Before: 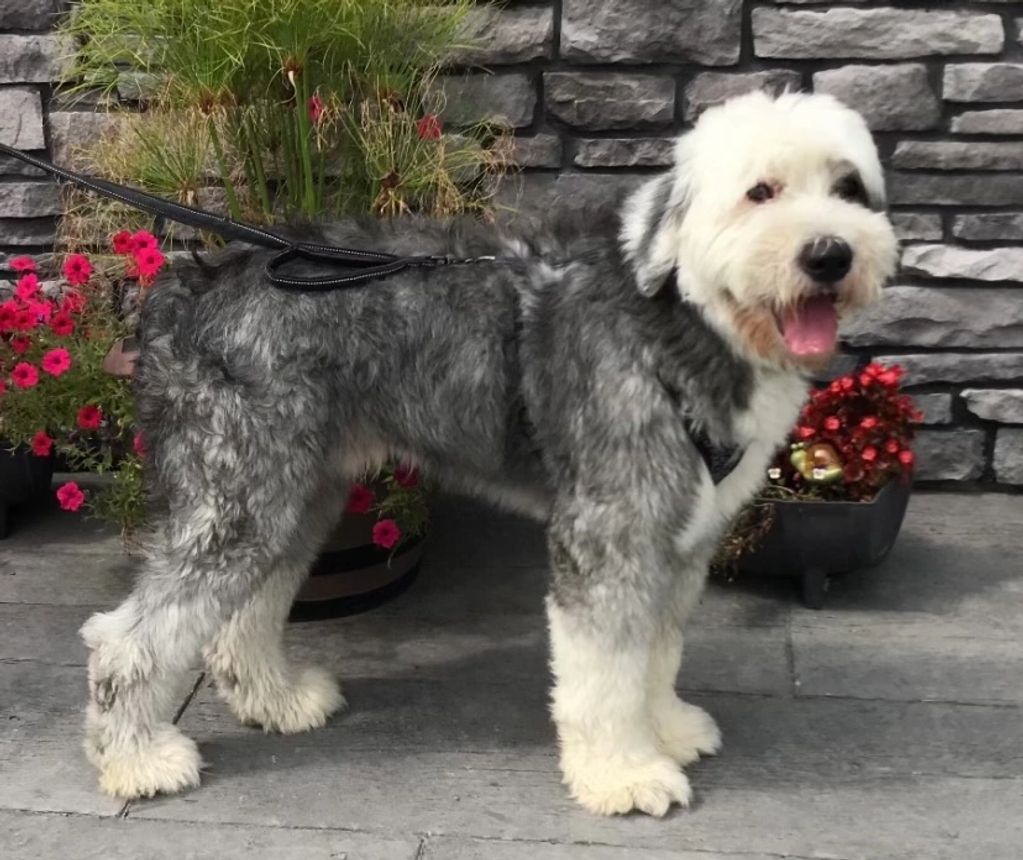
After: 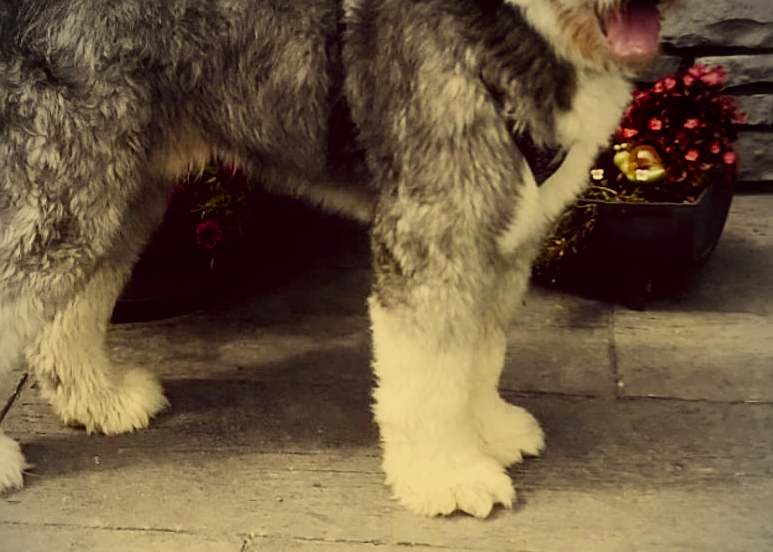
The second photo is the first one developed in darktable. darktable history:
crop and rotate: left 17.358%, top 34.863%, right 7.05%, bottom 0.882%
haze removal: strength -0.097, adaptive false
color balance rgb: perceptual saturation grading › global saturation 20%, perceptual saturation grading › highlights -25.244%, perceptual saturation grading › shadows 25.056%, perceptual brilliance grading › global brilliance 14.279%, perceptual brilliance grading › shadows -35.059%, global vibrance 14.371%
color correction: highlights a* -0.42, highlights b* 39.78, shadows a* 9.79, shadows b* -0.702
vignetting: center (-0.028, 0.235), unbound false
filmic rgb: black relative exposure -6.9 EV, white relative exposure 5.62 EV, hardness 2.86, preserve chrominance no, color science v5 (2021)
sharpen: on, module defaults
